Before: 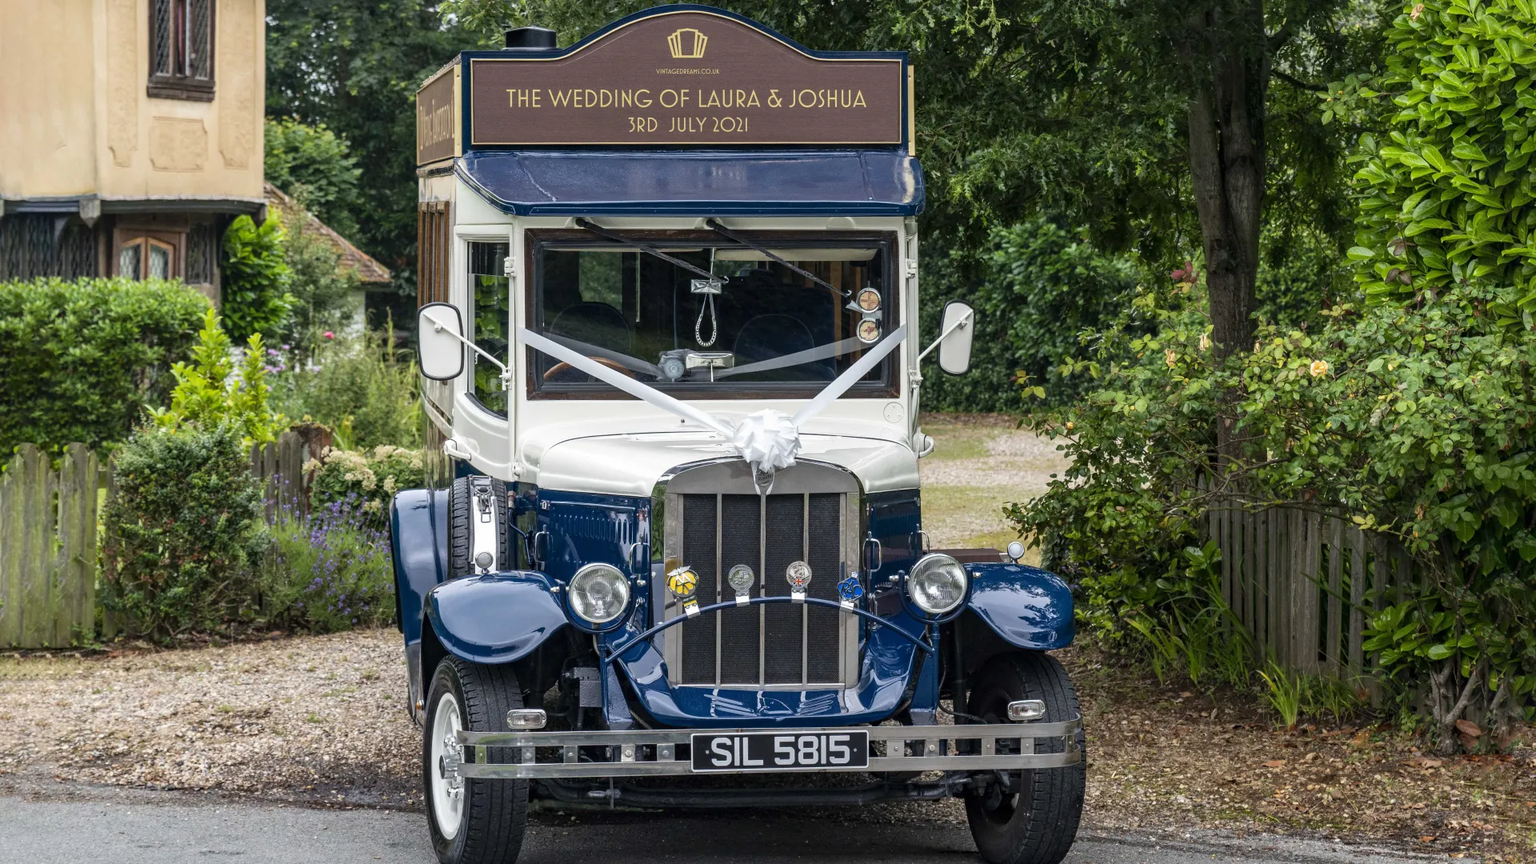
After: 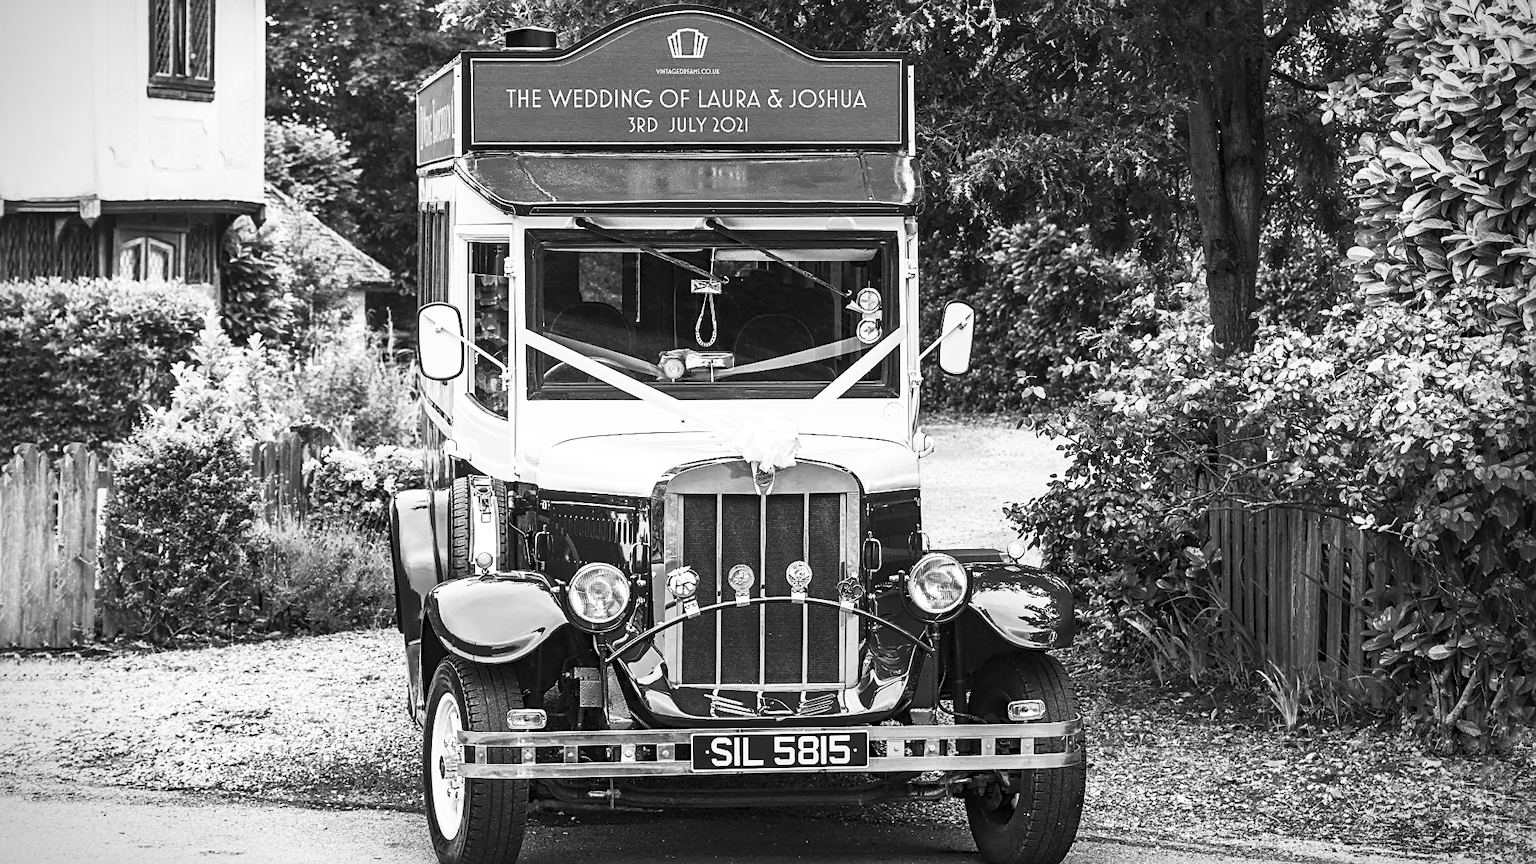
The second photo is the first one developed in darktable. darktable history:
contrast brightness saturation: contrast 0.53, brightness 0.47, saturation -1
vignetting: fall-off start 88.53%, fall-off radius 44.2%, saturation 0.376, width/height ratio 1.161
sharpen: on, module defaults
